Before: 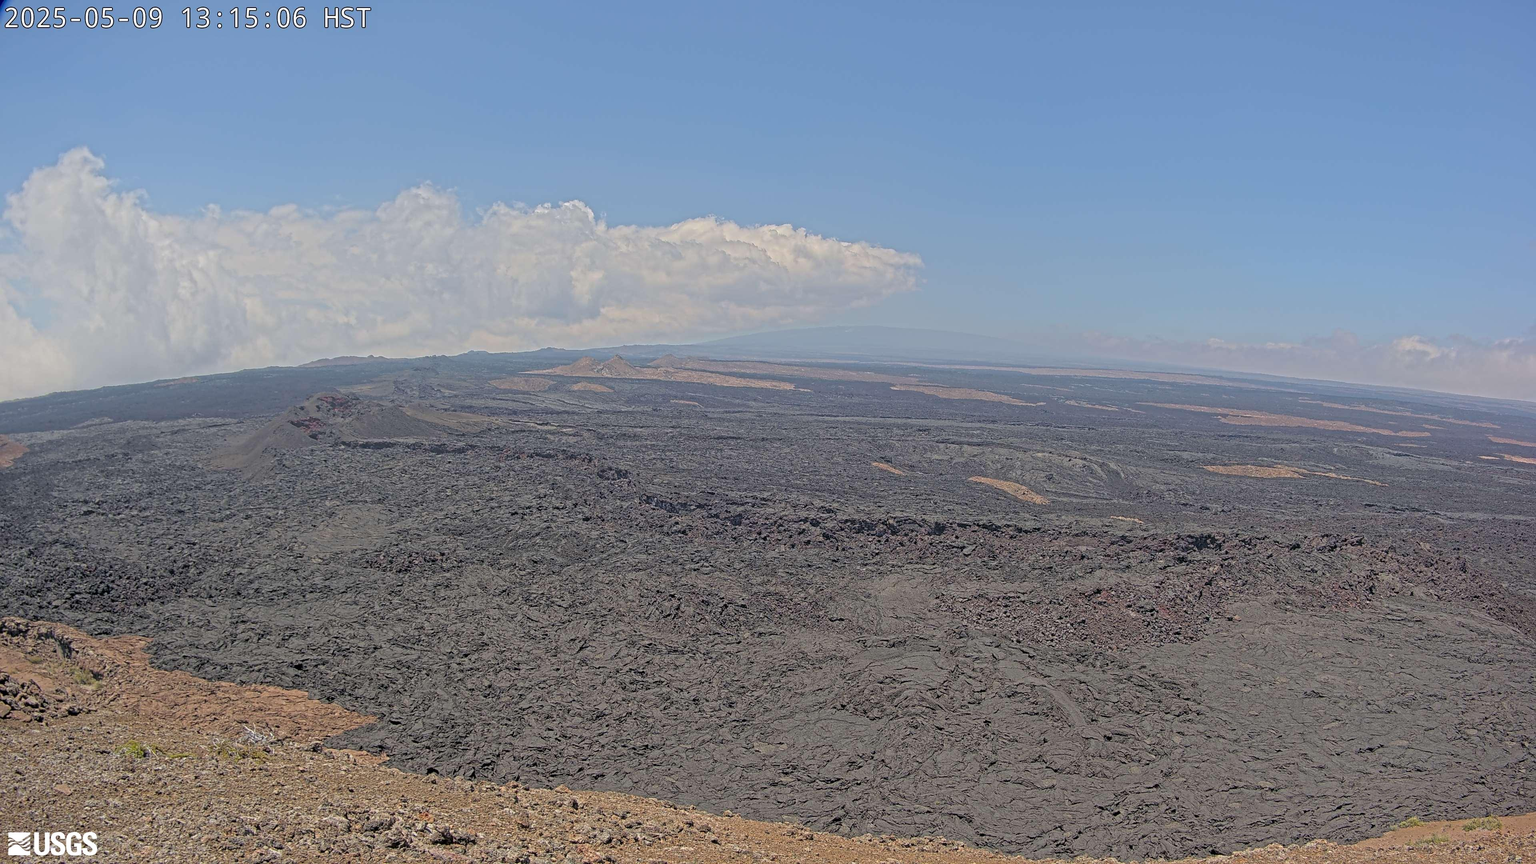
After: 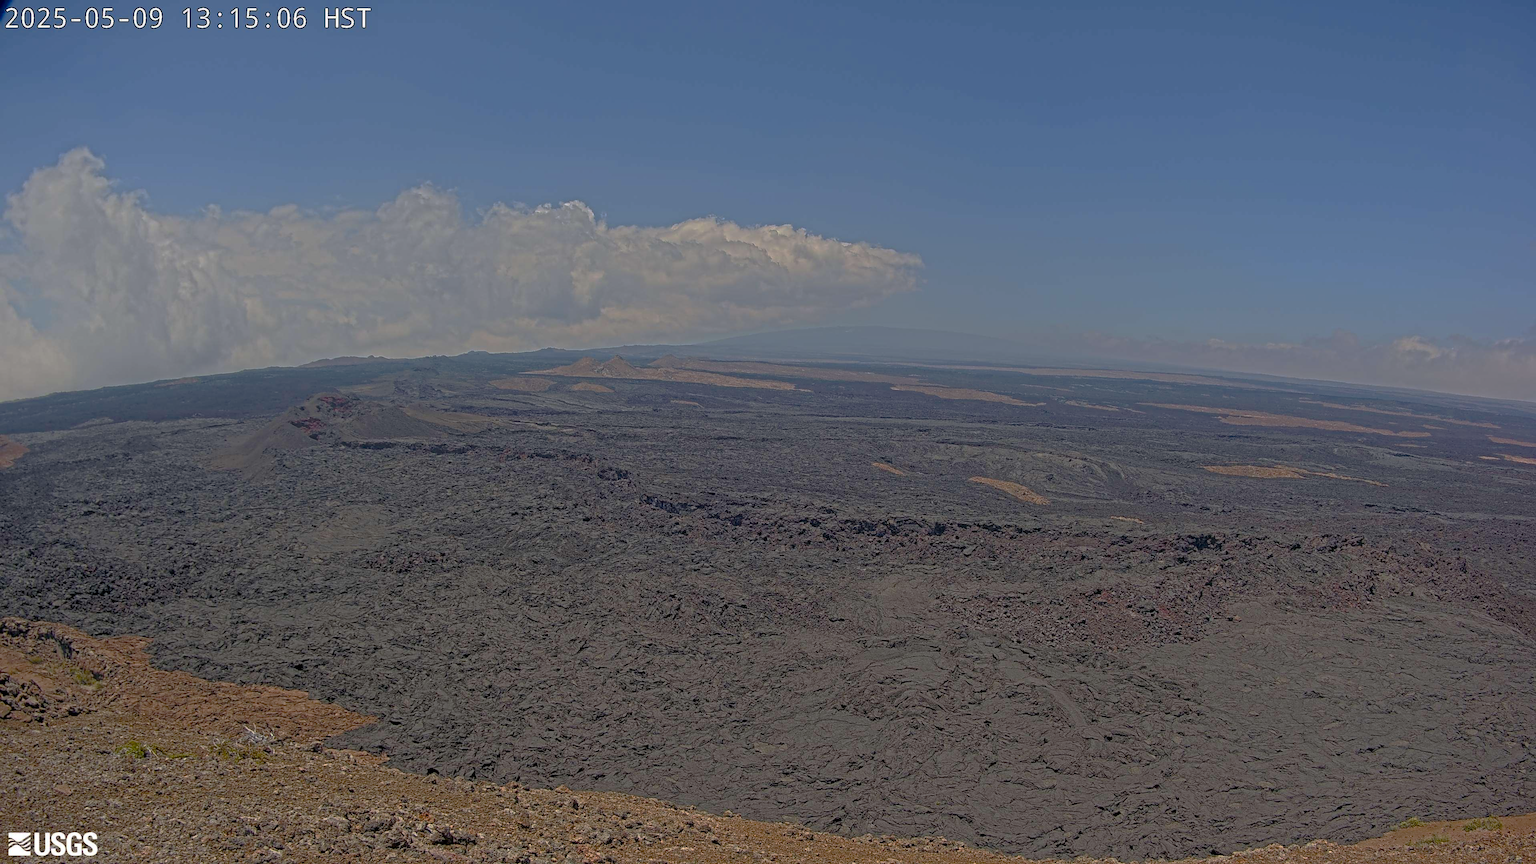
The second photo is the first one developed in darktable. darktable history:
base curve: curves: ch0 [(0, 0) (0.826, 0.587) (1, 1)], preserve colors none
color balance rgb: power › hue 311.04°, perceptual saturation grading › global saturation 0.768%, perceptual saturation grading › highlights -17.267%, perceptual saturation grading › mid-tones 32.445%, perceptual saturation grading › shadows 50.542%, global vibrance 15.799%, saturation formula JzAzBz (2021)
